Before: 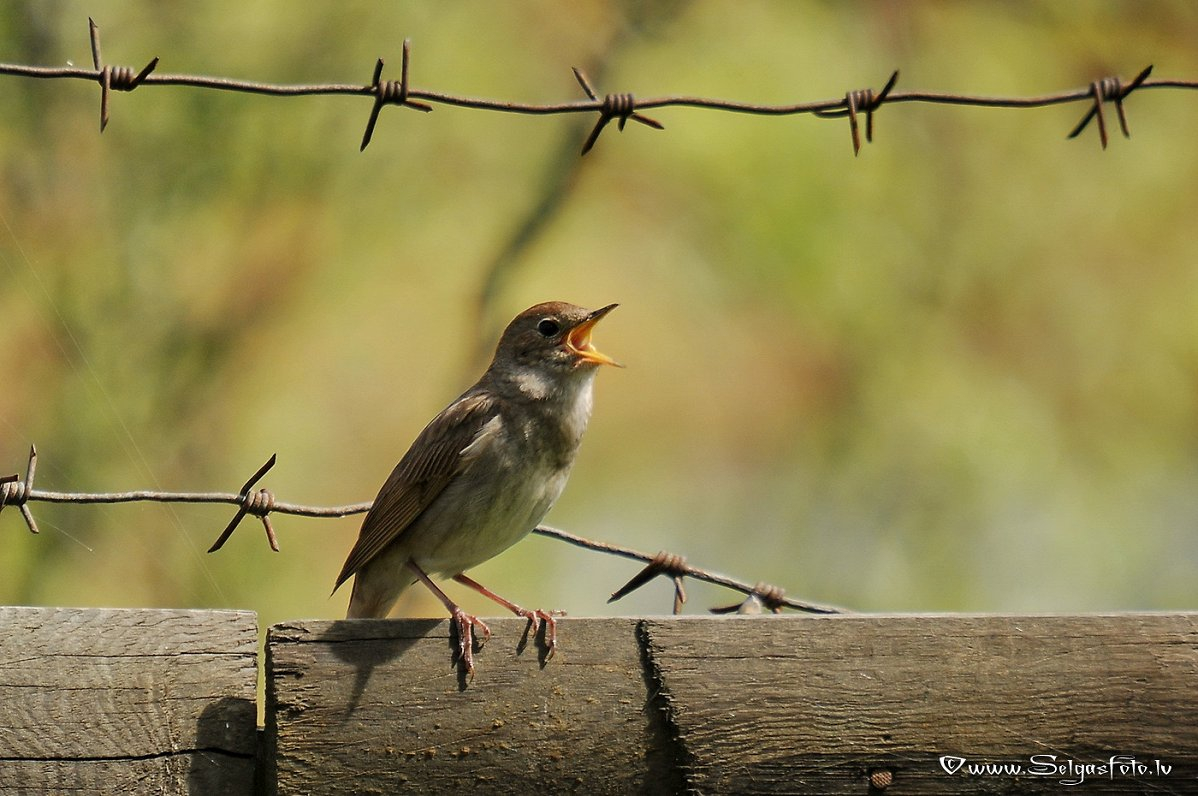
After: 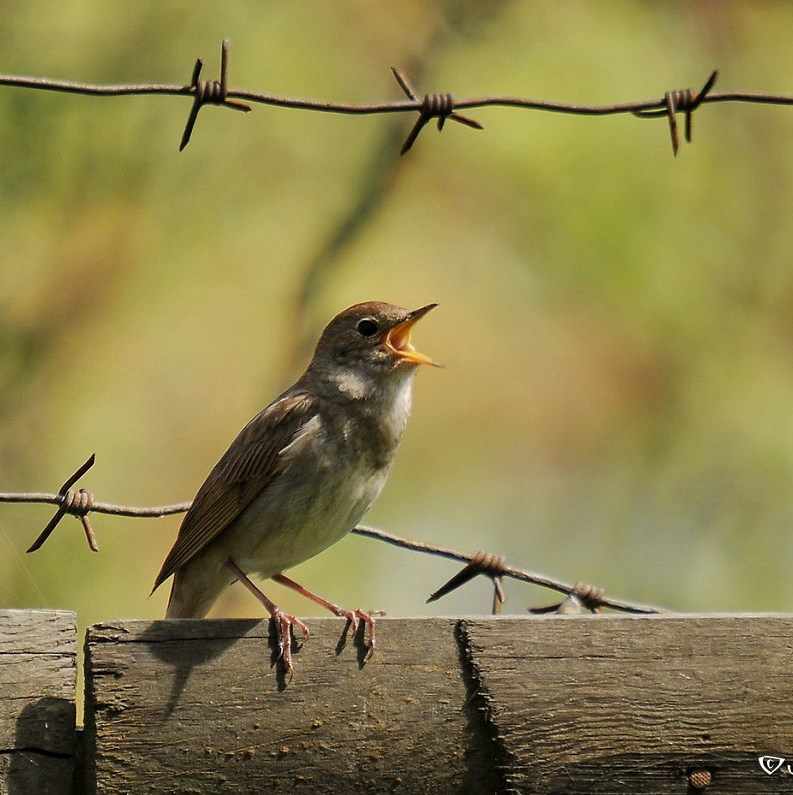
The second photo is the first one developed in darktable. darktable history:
crop and rotate: left 15.233%, right 18.572%
